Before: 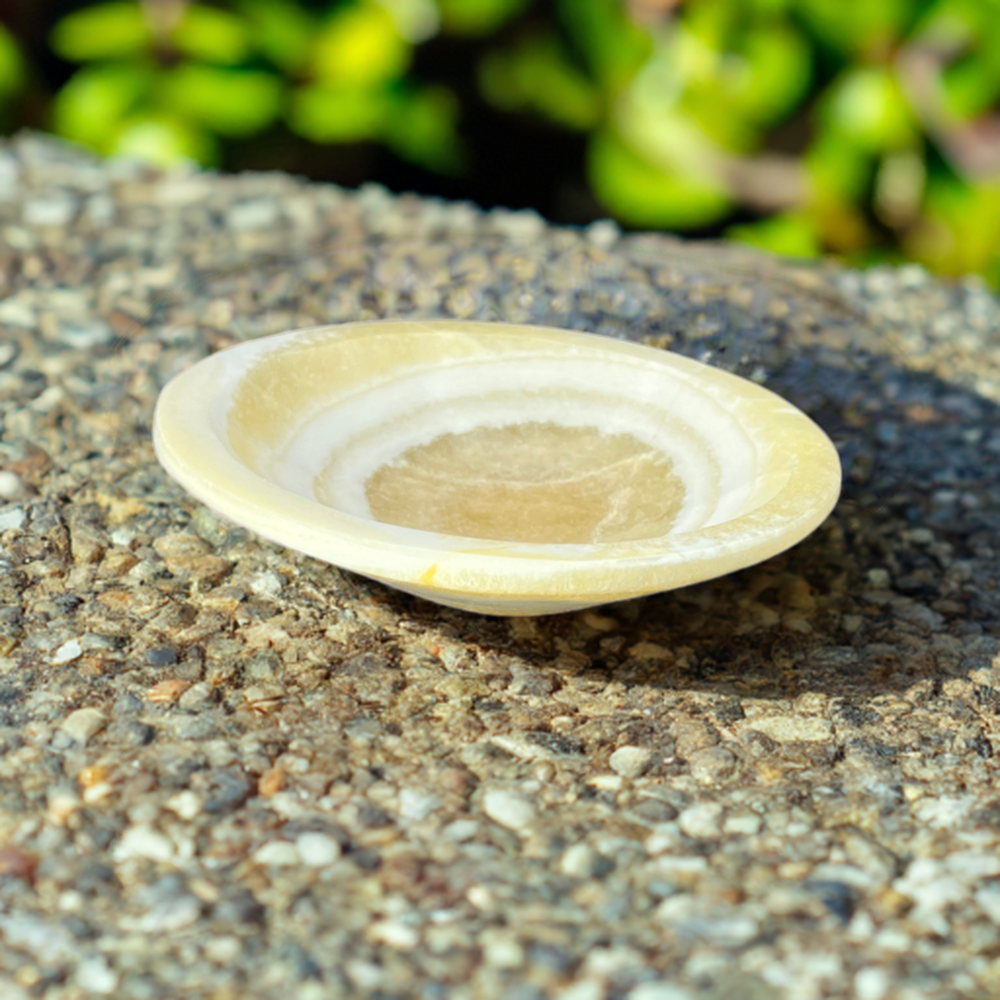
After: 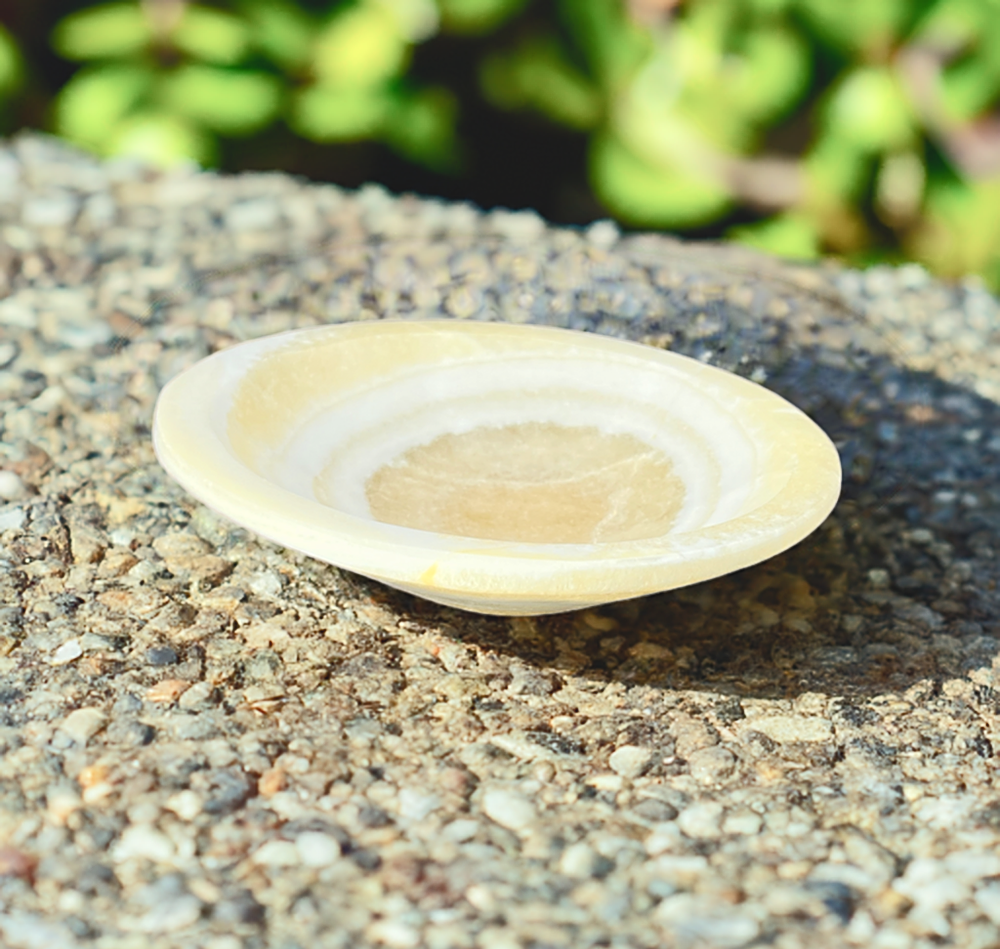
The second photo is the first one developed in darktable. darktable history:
tone equalizer: -8 EV 0.013 EV, -7 EV -0.025 EV, -6 EV 0.014 EV, -5 EV 0.043 EV, -4 EV 0.256 EV, -3 EV 0.618 EV, -2 EV 0.565 EV, -1 EV 0.171 EV, +0 EV 0.023 EV, edges refinement/feathering 500, mask exposure compensation -1.57 EV, preserve details no
crop and rotate: top 0.007%, bottom 5.086%
contrast brightness saturation: contrast -0.094, saturation -0.086
shadows and highlights: shadows 24.91, highlights -23.1
color balance rgb: perceptual saturation grading › global saturation 0.482%, perceptual saturation grading › highlights -24.983%, perceptual saturation grading › shadows 29.66%
sharpen: on, module defaults
exposure: black level correction -0.004, exposure 0.058 EV, compensate exposure bias true, compensate highlight preservation false
